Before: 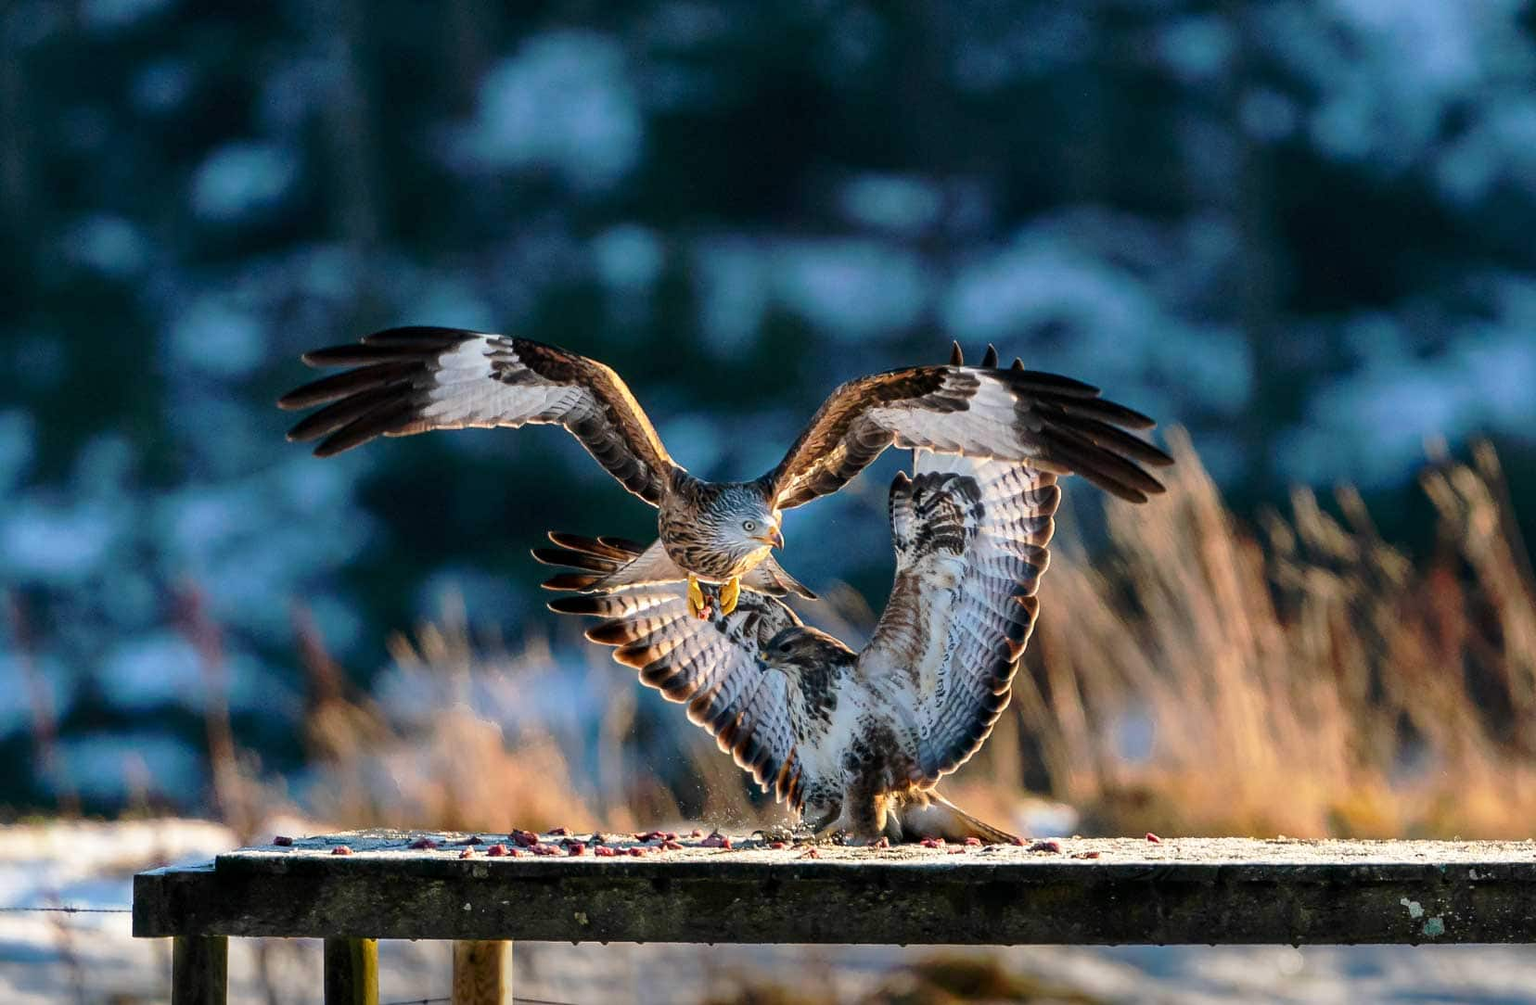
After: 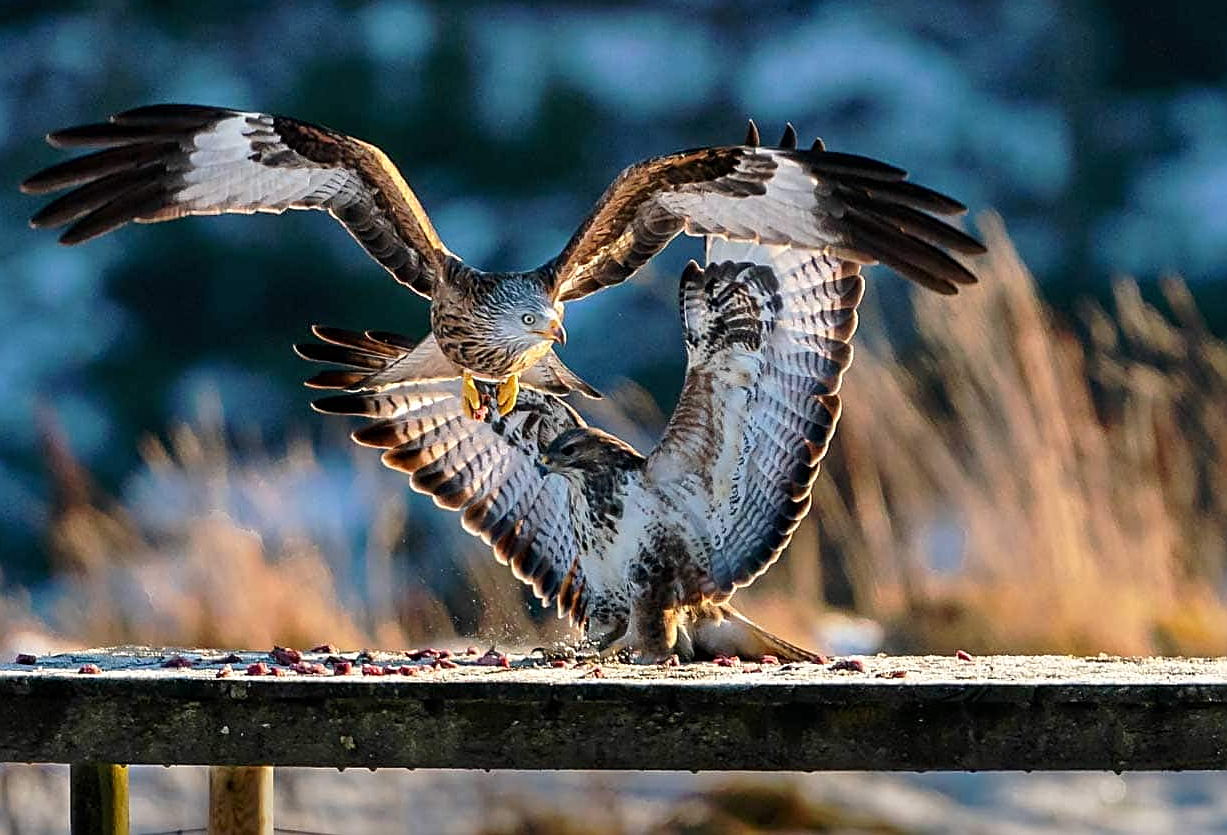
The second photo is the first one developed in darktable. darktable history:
crop: left 16.876%, top 22.954%, right 8.973%
sharpen: amount 0.595
shadows and highlights: shadows 24.63, highlights -80.09, soften with gaussian
tone equalizer: edges refinement/feathering 500, mask exposure compensation -1.57 EV, preserve details no
